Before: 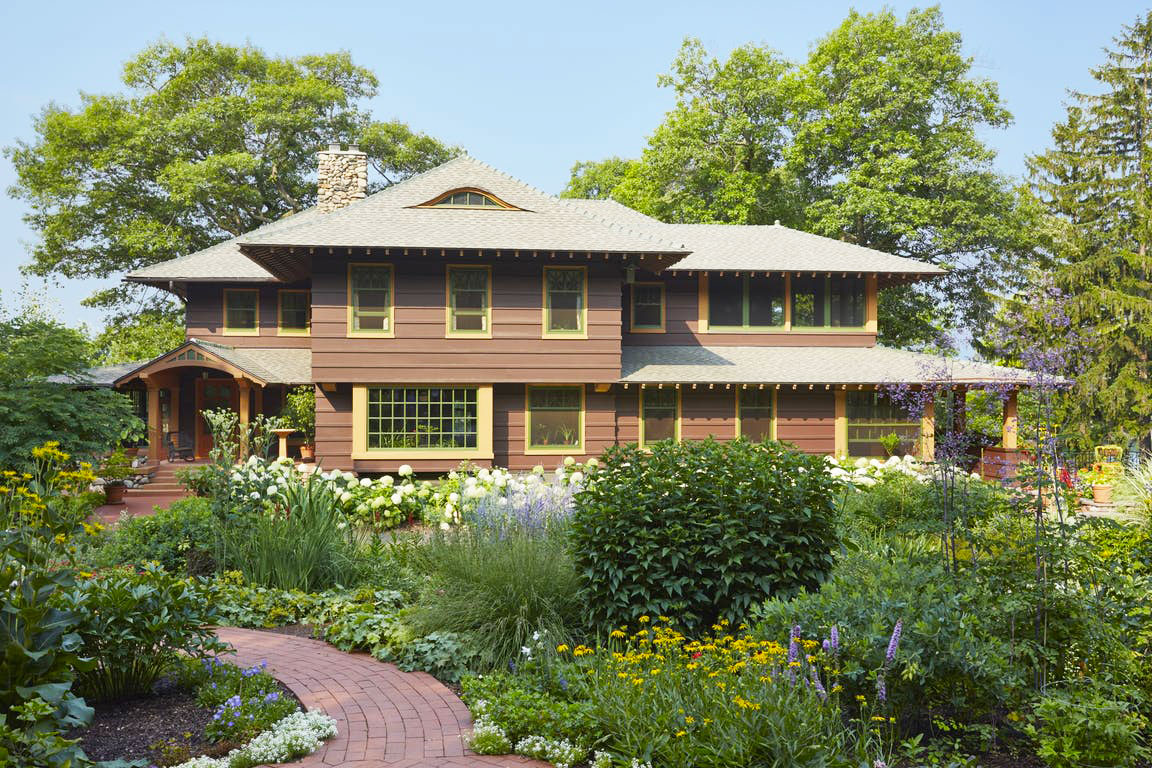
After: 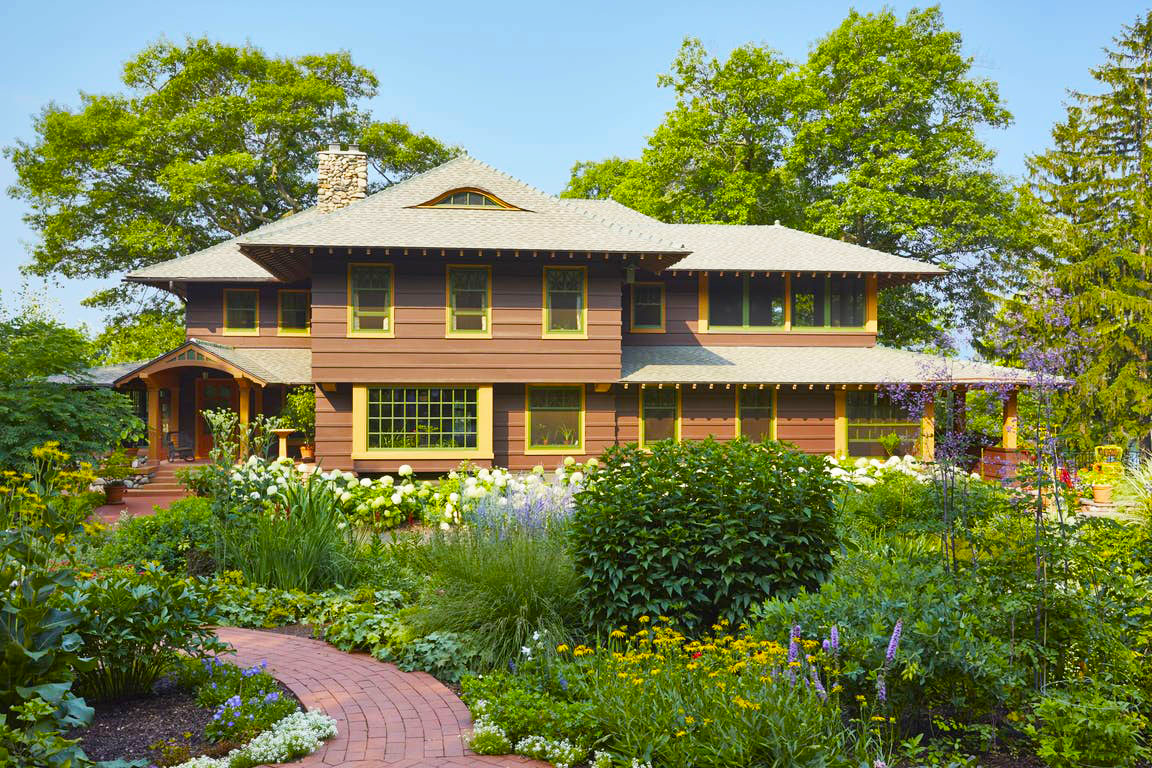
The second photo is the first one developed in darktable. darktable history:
color balance rgb: perceptual saturation grading › global saturation 30%, global vibrance 20%
shadows and highlights: radius 133.83, soften with gaussian
